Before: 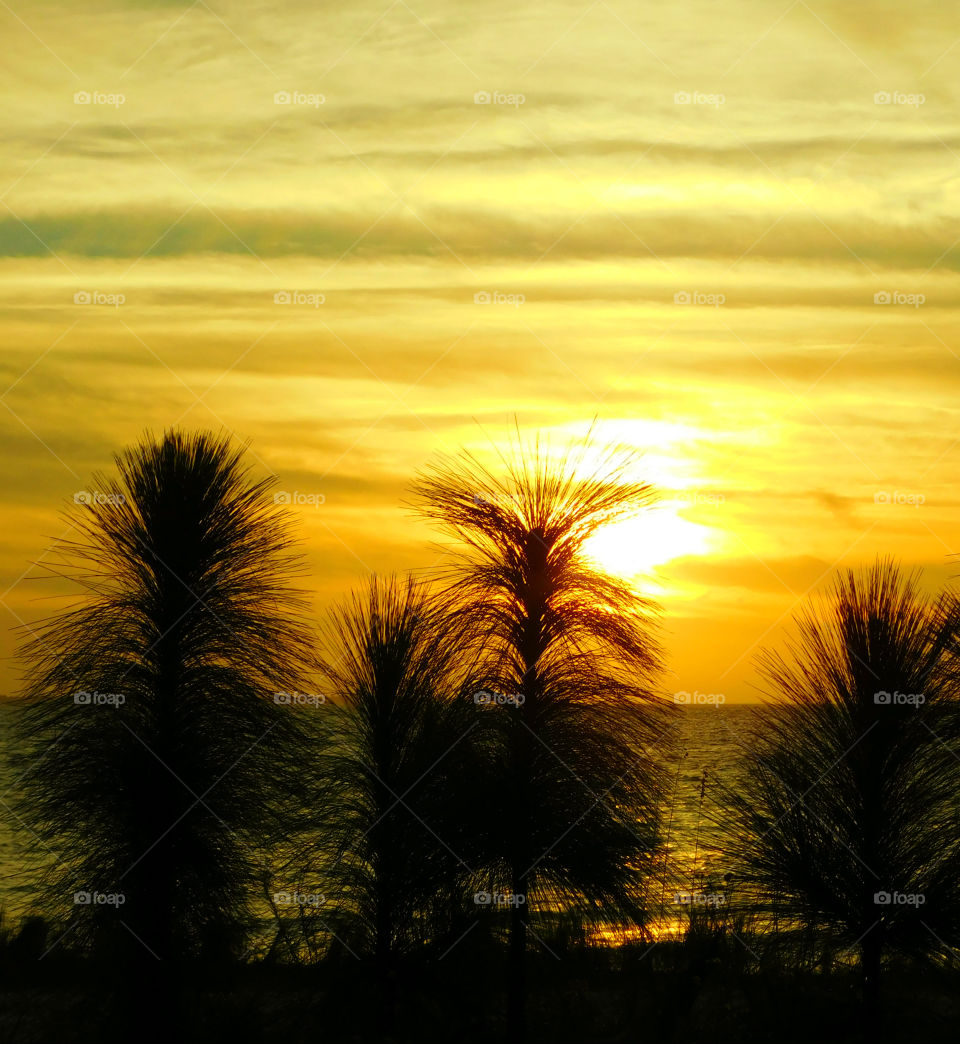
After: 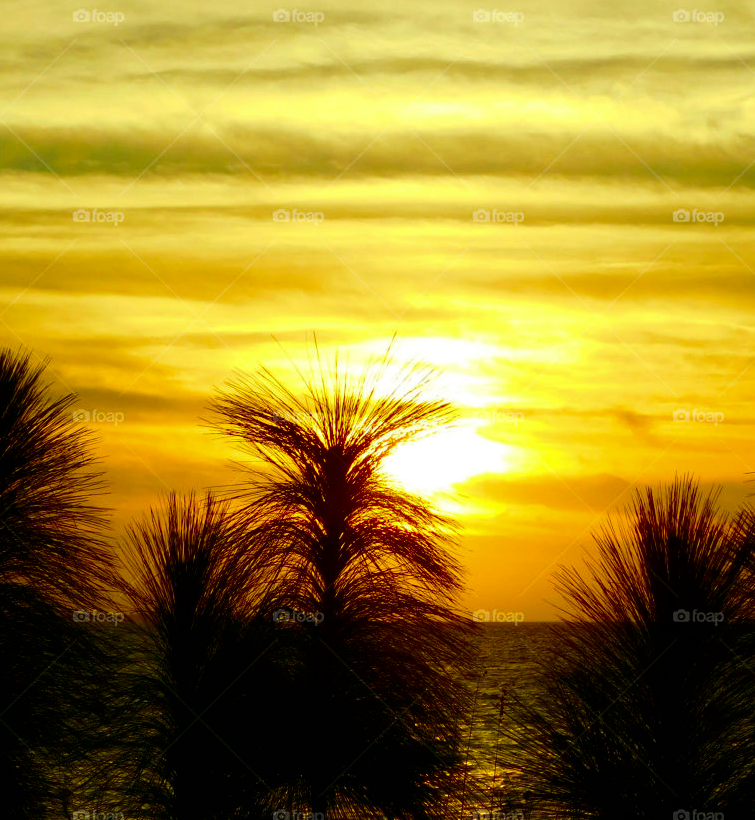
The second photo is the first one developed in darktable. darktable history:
crop and rotate: left 20.955%, top 7.873%, right 0.317%, bottom 13.495%
contrast brightness saturation: contrast 0.126, brightness -0.244, saturation 0.136
